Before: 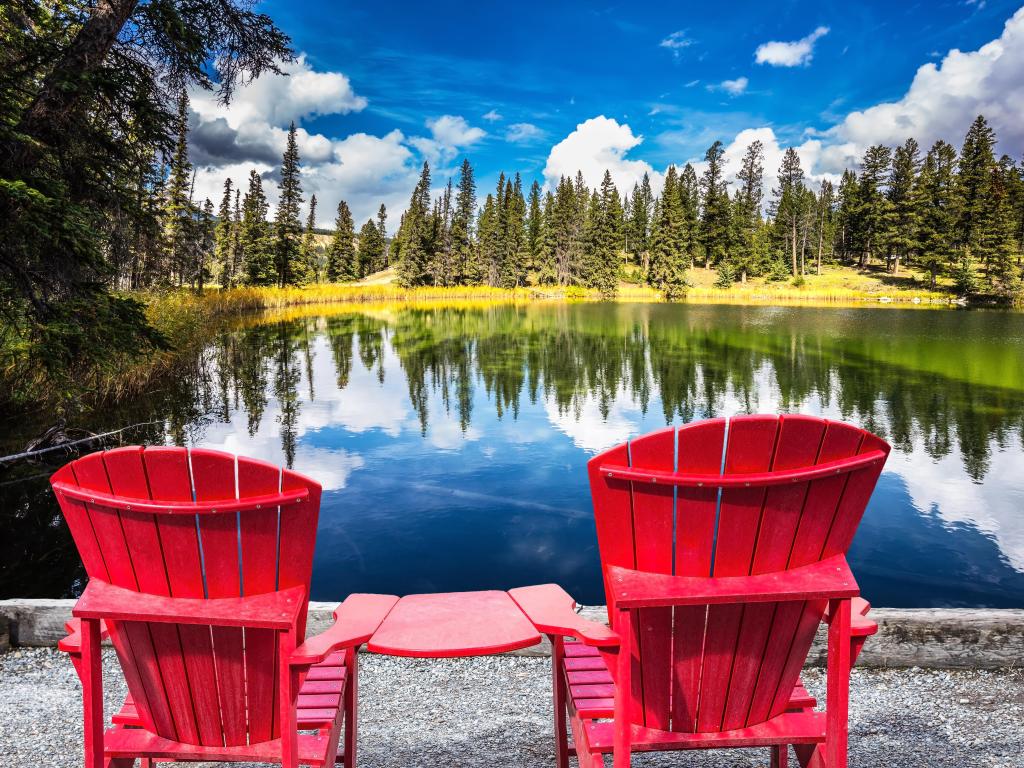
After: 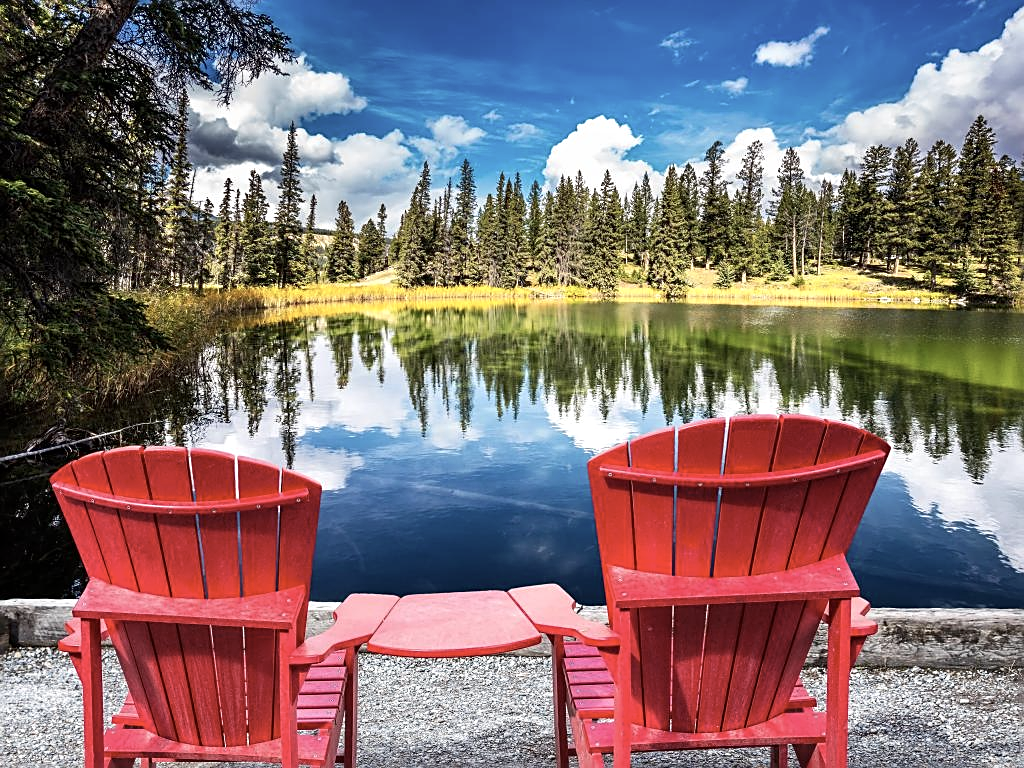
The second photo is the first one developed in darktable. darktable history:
exposure: black level correction 0.001, exposure 0.144 EV, compensate highlight preservation false
contrast brightness saturation: contrast 0.063, brightness -0.009, saturation -0.23
sharpen: on, module defaults
